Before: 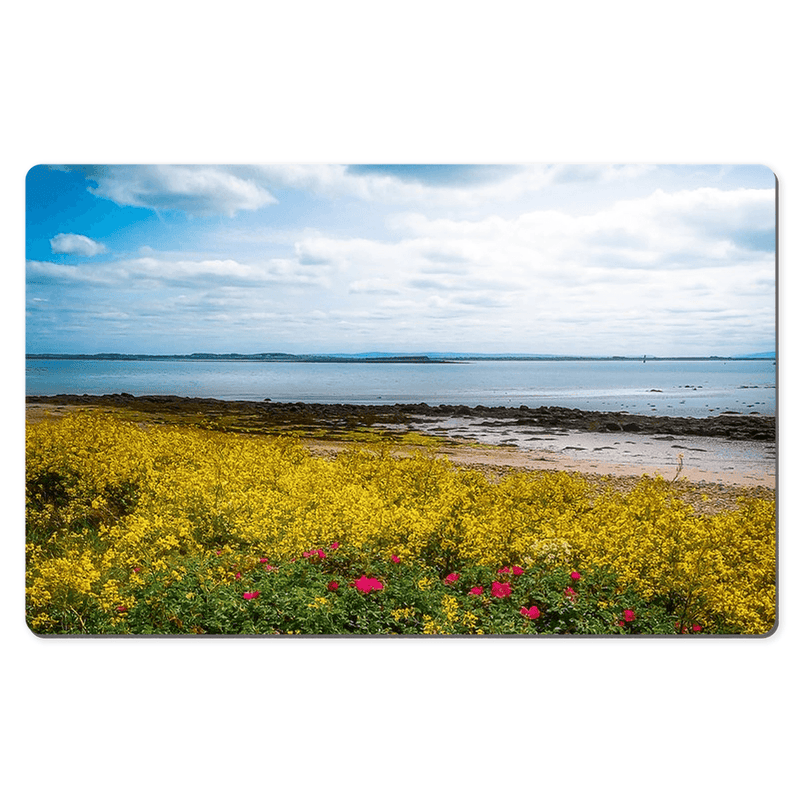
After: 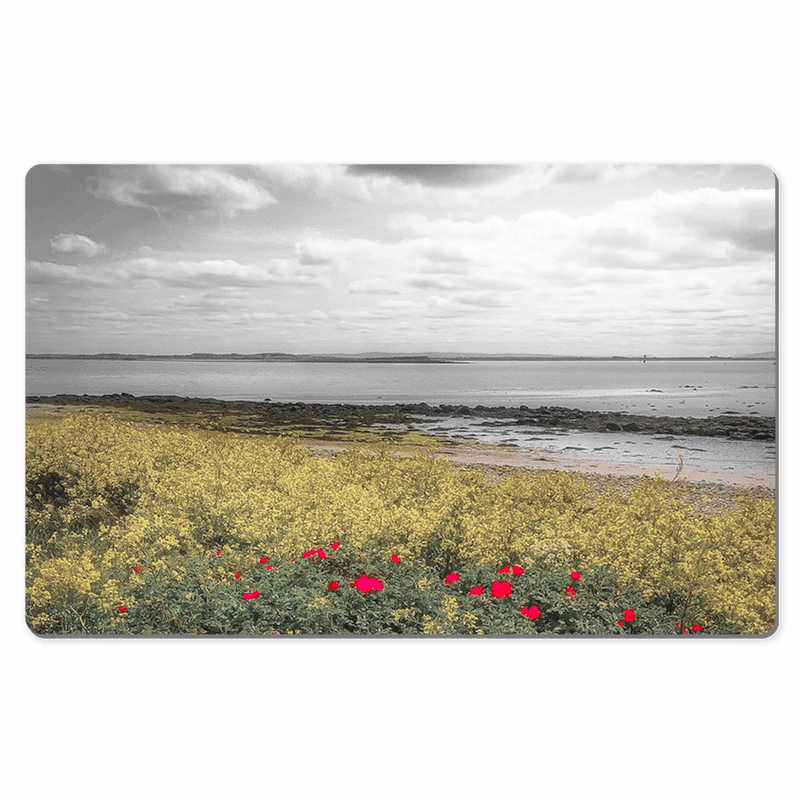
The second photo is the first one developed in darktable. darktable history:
white balance: red 0.967, blue 1.049
shadows and highlights: on, module defaults
color zones: curves: ch1 [(0, 0.831) (0.08, 0.771) (0.157, 0.268) (0.241, 0.207) (0.562, -0.005) (0.714, -0.013) (0.876, 0.01) (1, 0.831)]
contrast brightness saturation: contrast 0.07, brightness 0.18, saturation 0.4
